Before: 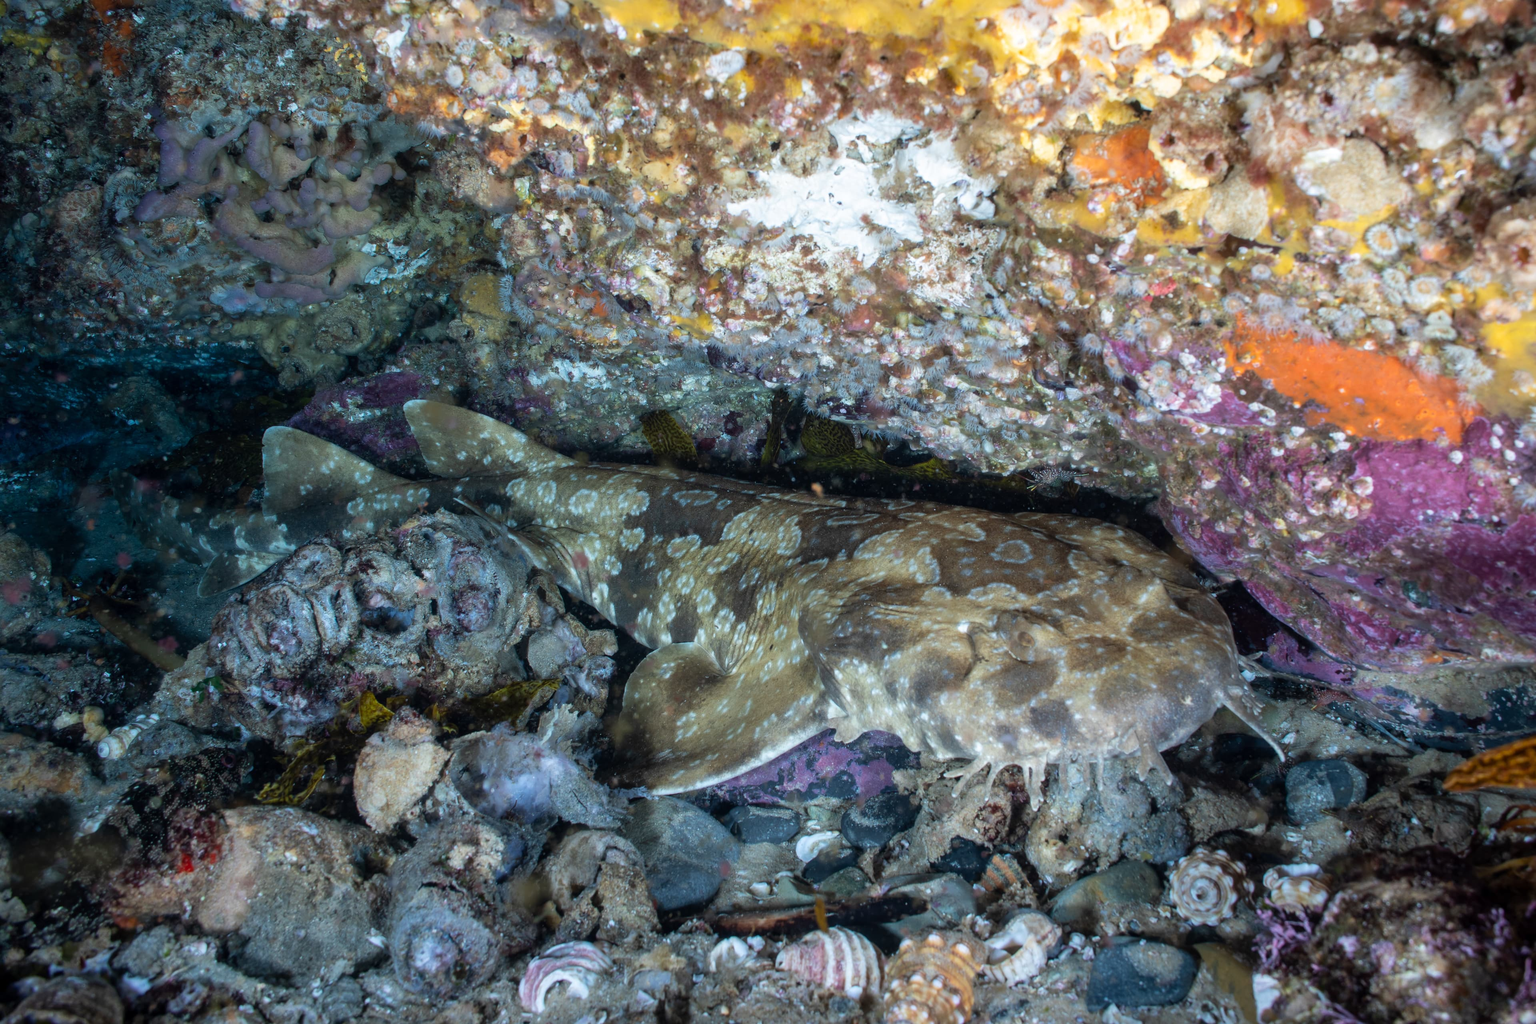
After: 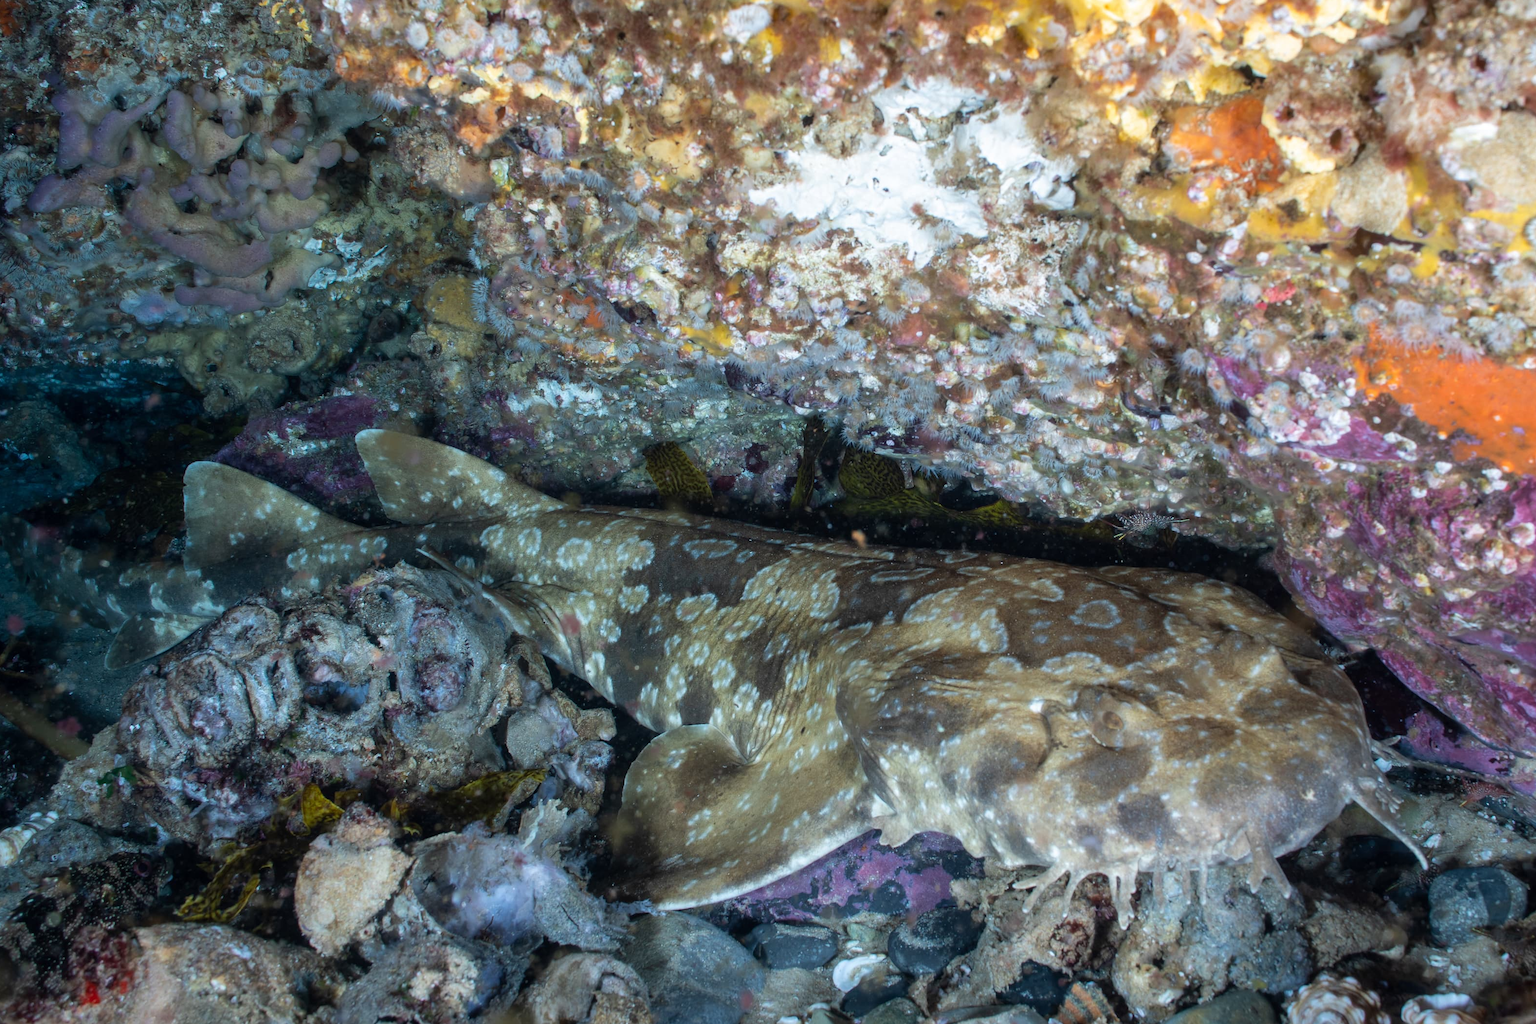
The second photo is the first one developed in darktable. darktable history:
crop and rotate: left 7.281%, top 4.627%, right 10.515%, bottom 13.167%
